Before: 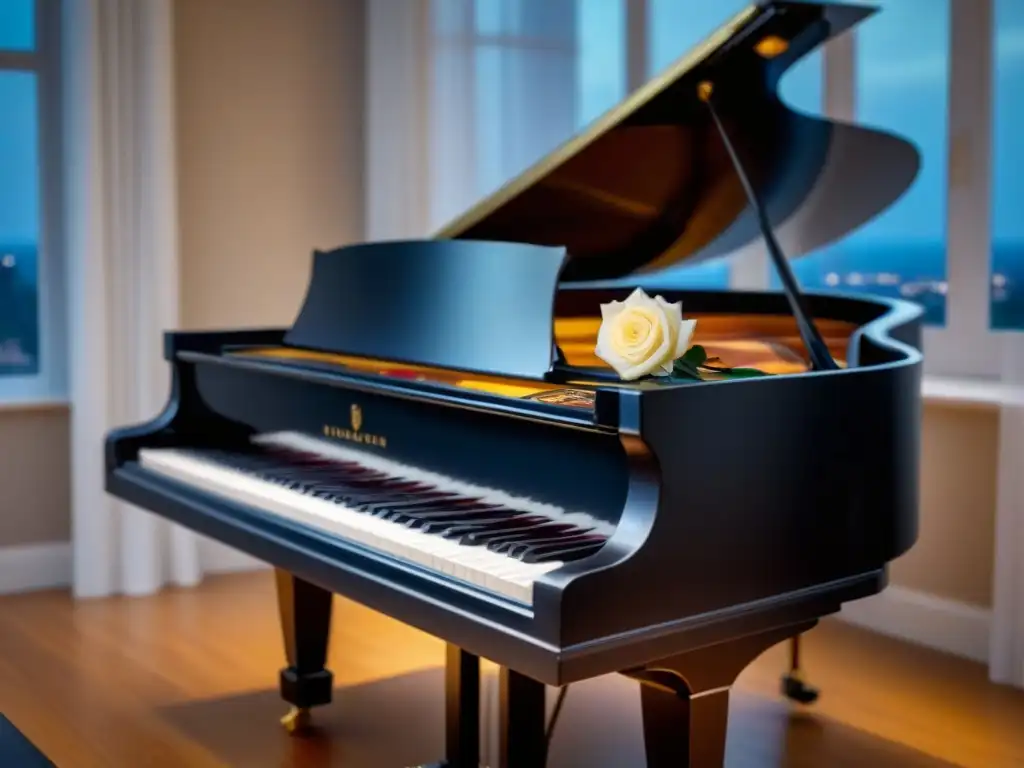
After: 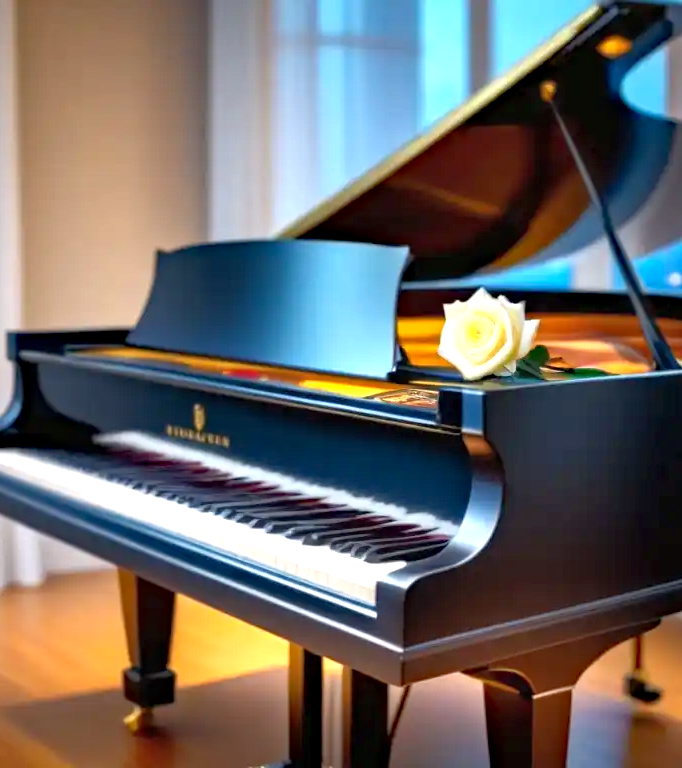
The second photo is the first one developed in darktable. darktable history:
exposure: black level correction 0, exposure 0.846 EV, compensate highlight preservation false
crop: left 15.422%, right 17.906%
haze removal: compatibility mode true, adaptive false
shadows and highlights: shadows 43.26, highlights 7.8
